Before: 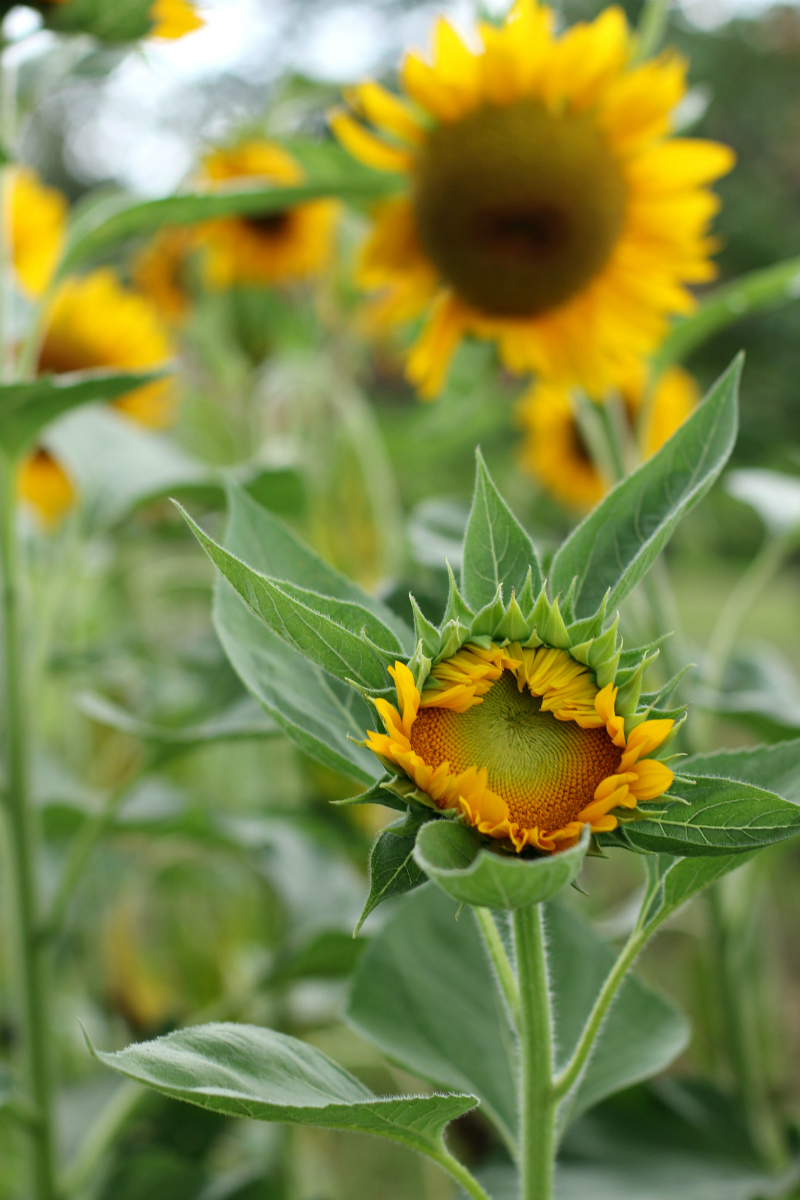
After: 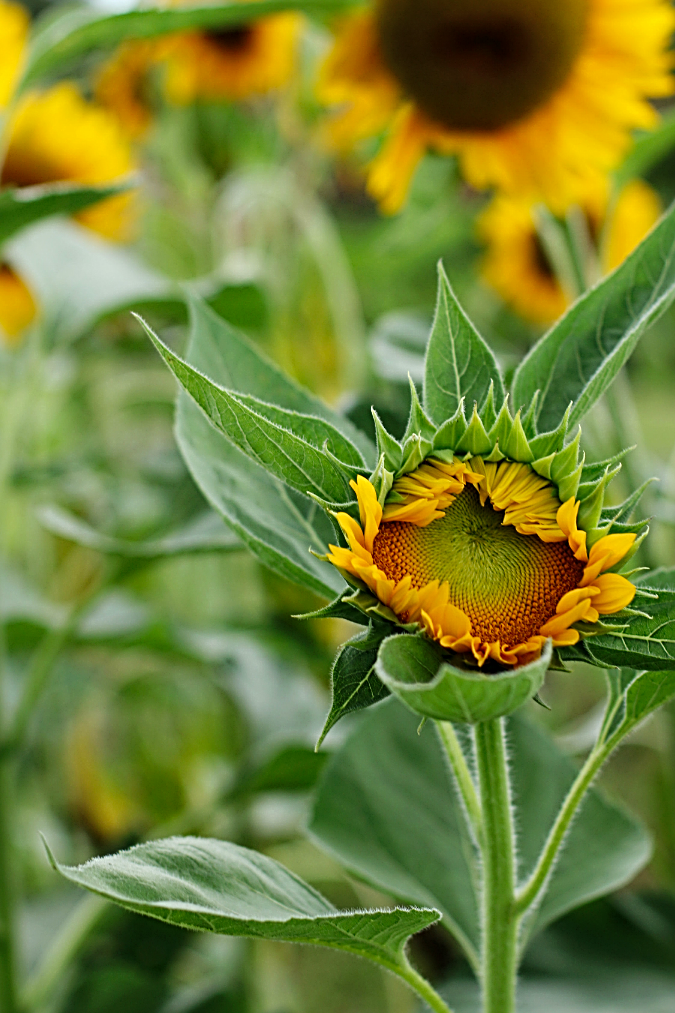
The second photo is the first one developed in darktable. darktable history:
tone curve: curves: ch0 [(0, 0) (0.003, 0.002) (0.011, 0.009) (0.025, 0.019) (0.044, 0.031) (0.069, 0.044) (0.1, 0.061) (0.136, 0.087) (0.177, 0.127) (0.224, 0.172) (0.277, 0.226) (0.335, 0.295) (0.399, 0.367) (0.468, 0.445) (0.543, 0.536) (0.623, 0.626) (0.709, 0.717) (0.801, 0.806) (0.898, 0.889) (1, 1)], preserve colors none
crop and rotate: left 4.842%, top 15.51%, right 10.668%
sharpen: radius 2.817, amount 0.715
local contrast: highlights 100%, shadows 100%, detail 120%, midtone range 0.2
